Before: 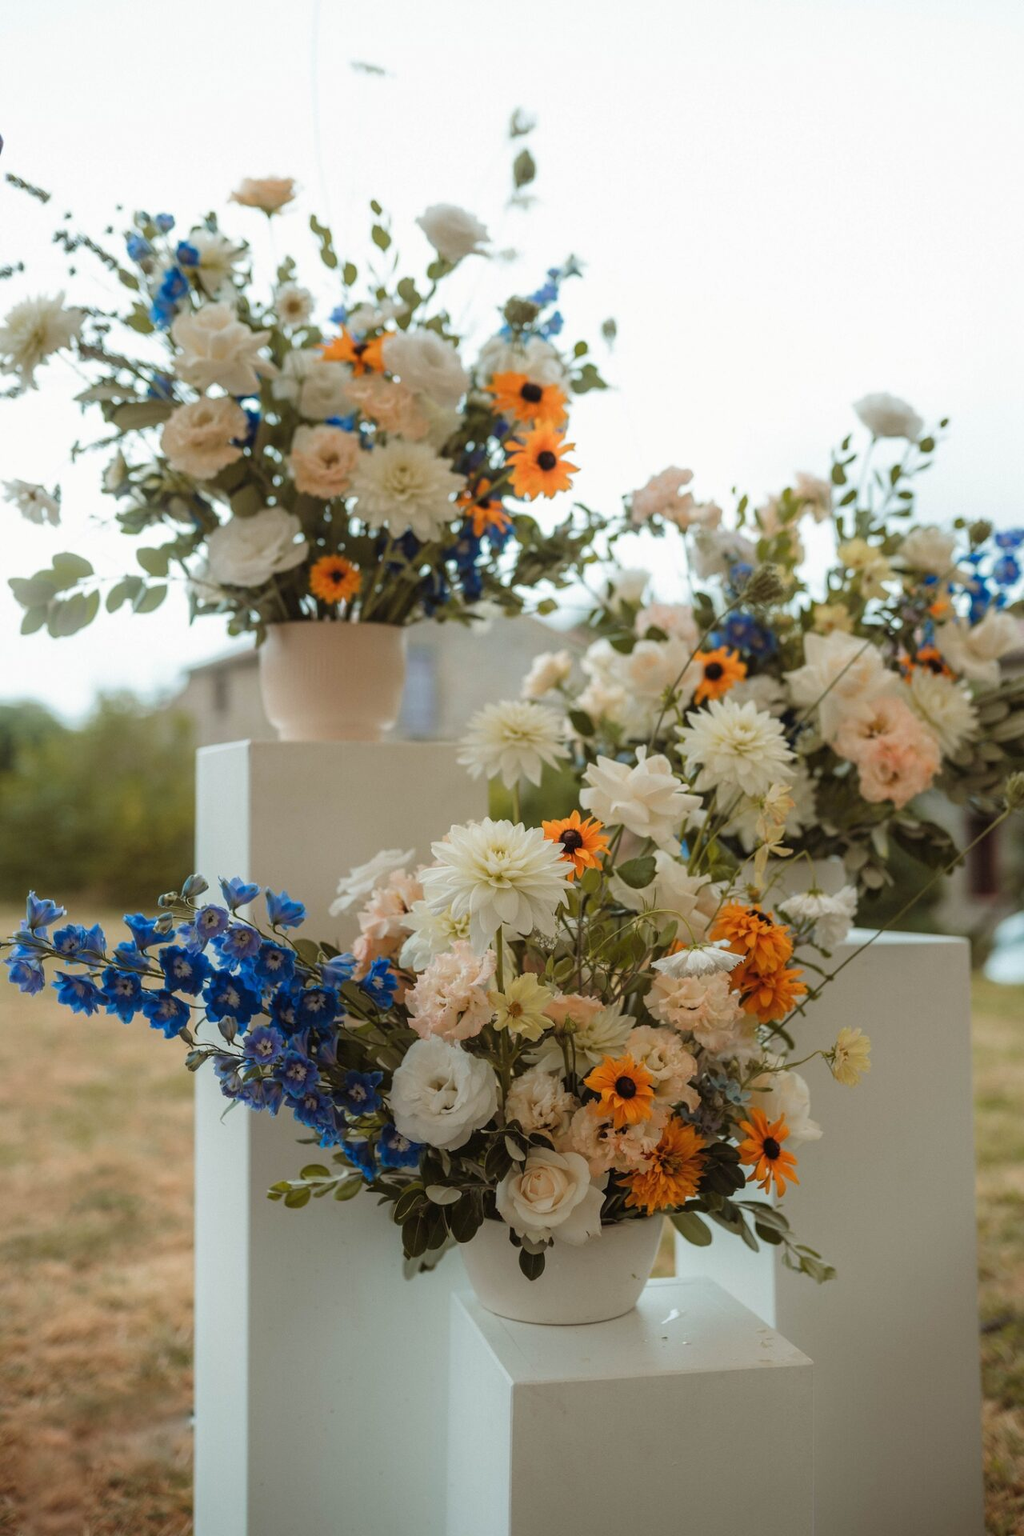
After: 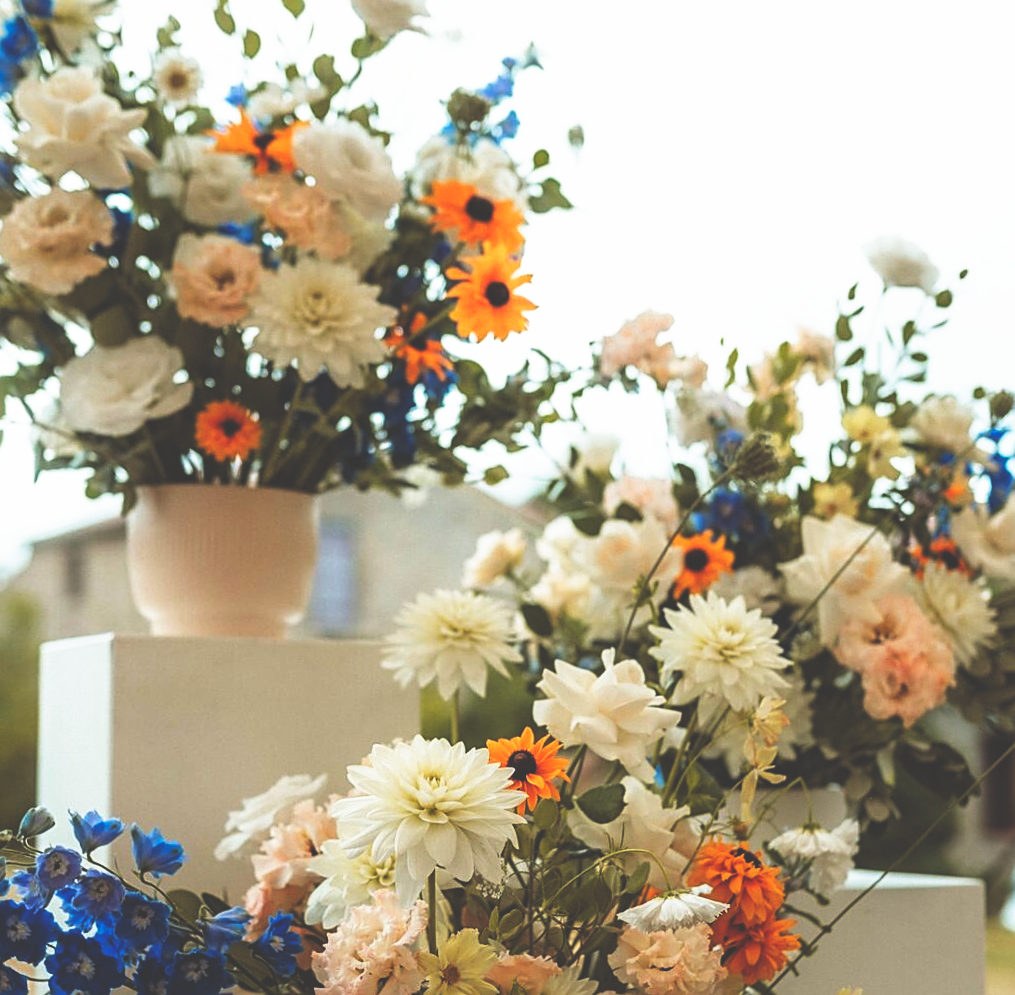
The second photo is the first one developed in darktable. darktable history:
rotate and perspective: rotation 0.679°, lens shift (horizontal) 0.136, crop left 0.009, crop right 0.991, crop top 0.078, crop bottom 0.95
exposure: black level correction 0, compensate exposure bias true, compensate highlight preservation false
crop: left 18.38%, top 11.092%, right 2.134%, bottom 33.217%
tone equalizer: on, module defaults
shadows and highlights: radius 331.84, shadows 53.55, highlights -100, compress 94.63%, highlights color adjustment 73.23%, soften with gaussian
sharpen: on, module defaults
base curve: curves: ch0 [(0, 0.036) (0.007, 0.037) (0.604, 0.887) (1, 1)], preserve colors none
